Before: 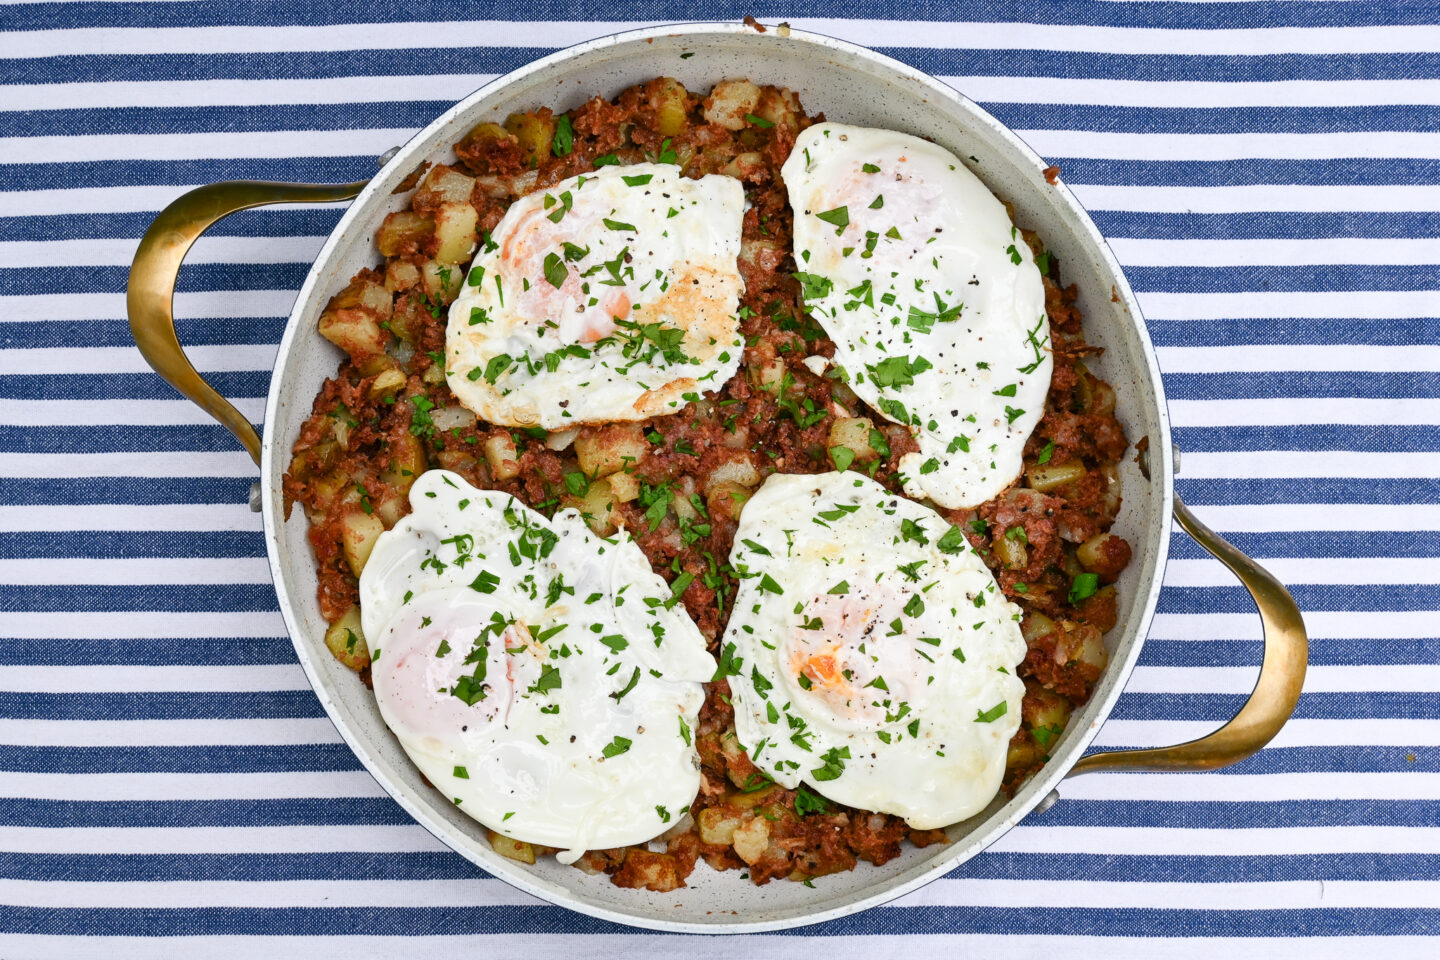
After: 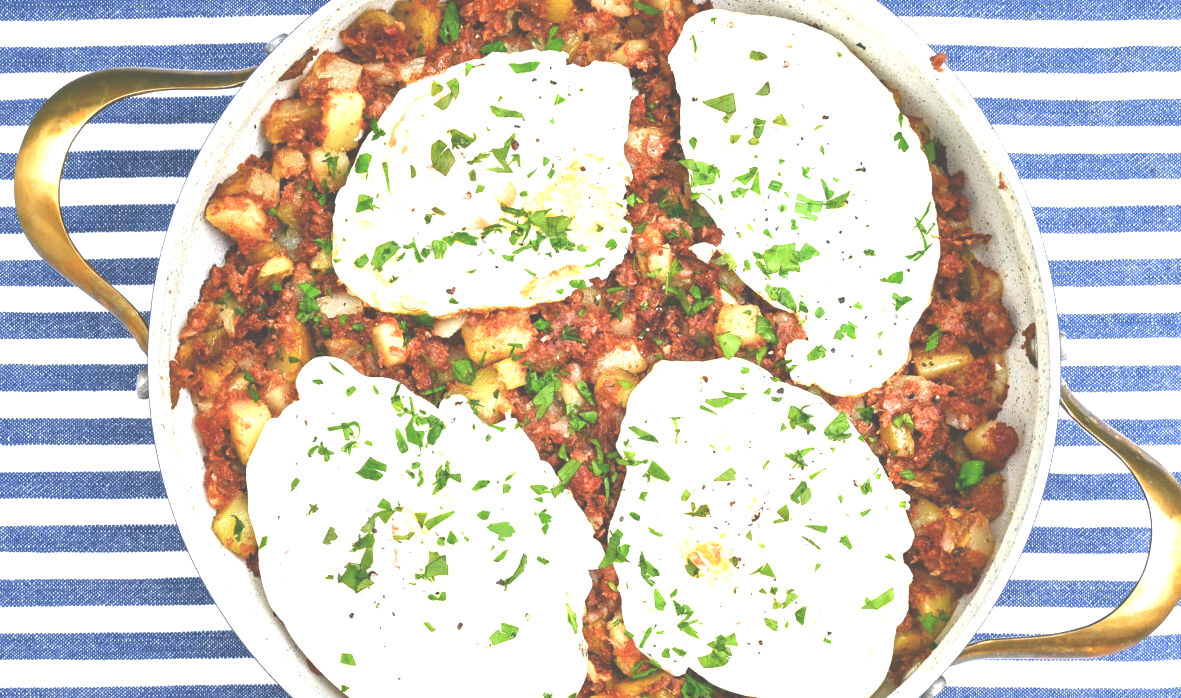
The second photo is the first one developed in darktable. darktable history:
exposure: black level correction -0.023, exposure 1.397 EV, compensate highlight preservation false
crop: left 7.856%, top 11.836%, right 10.12%, bottom 15.387%
